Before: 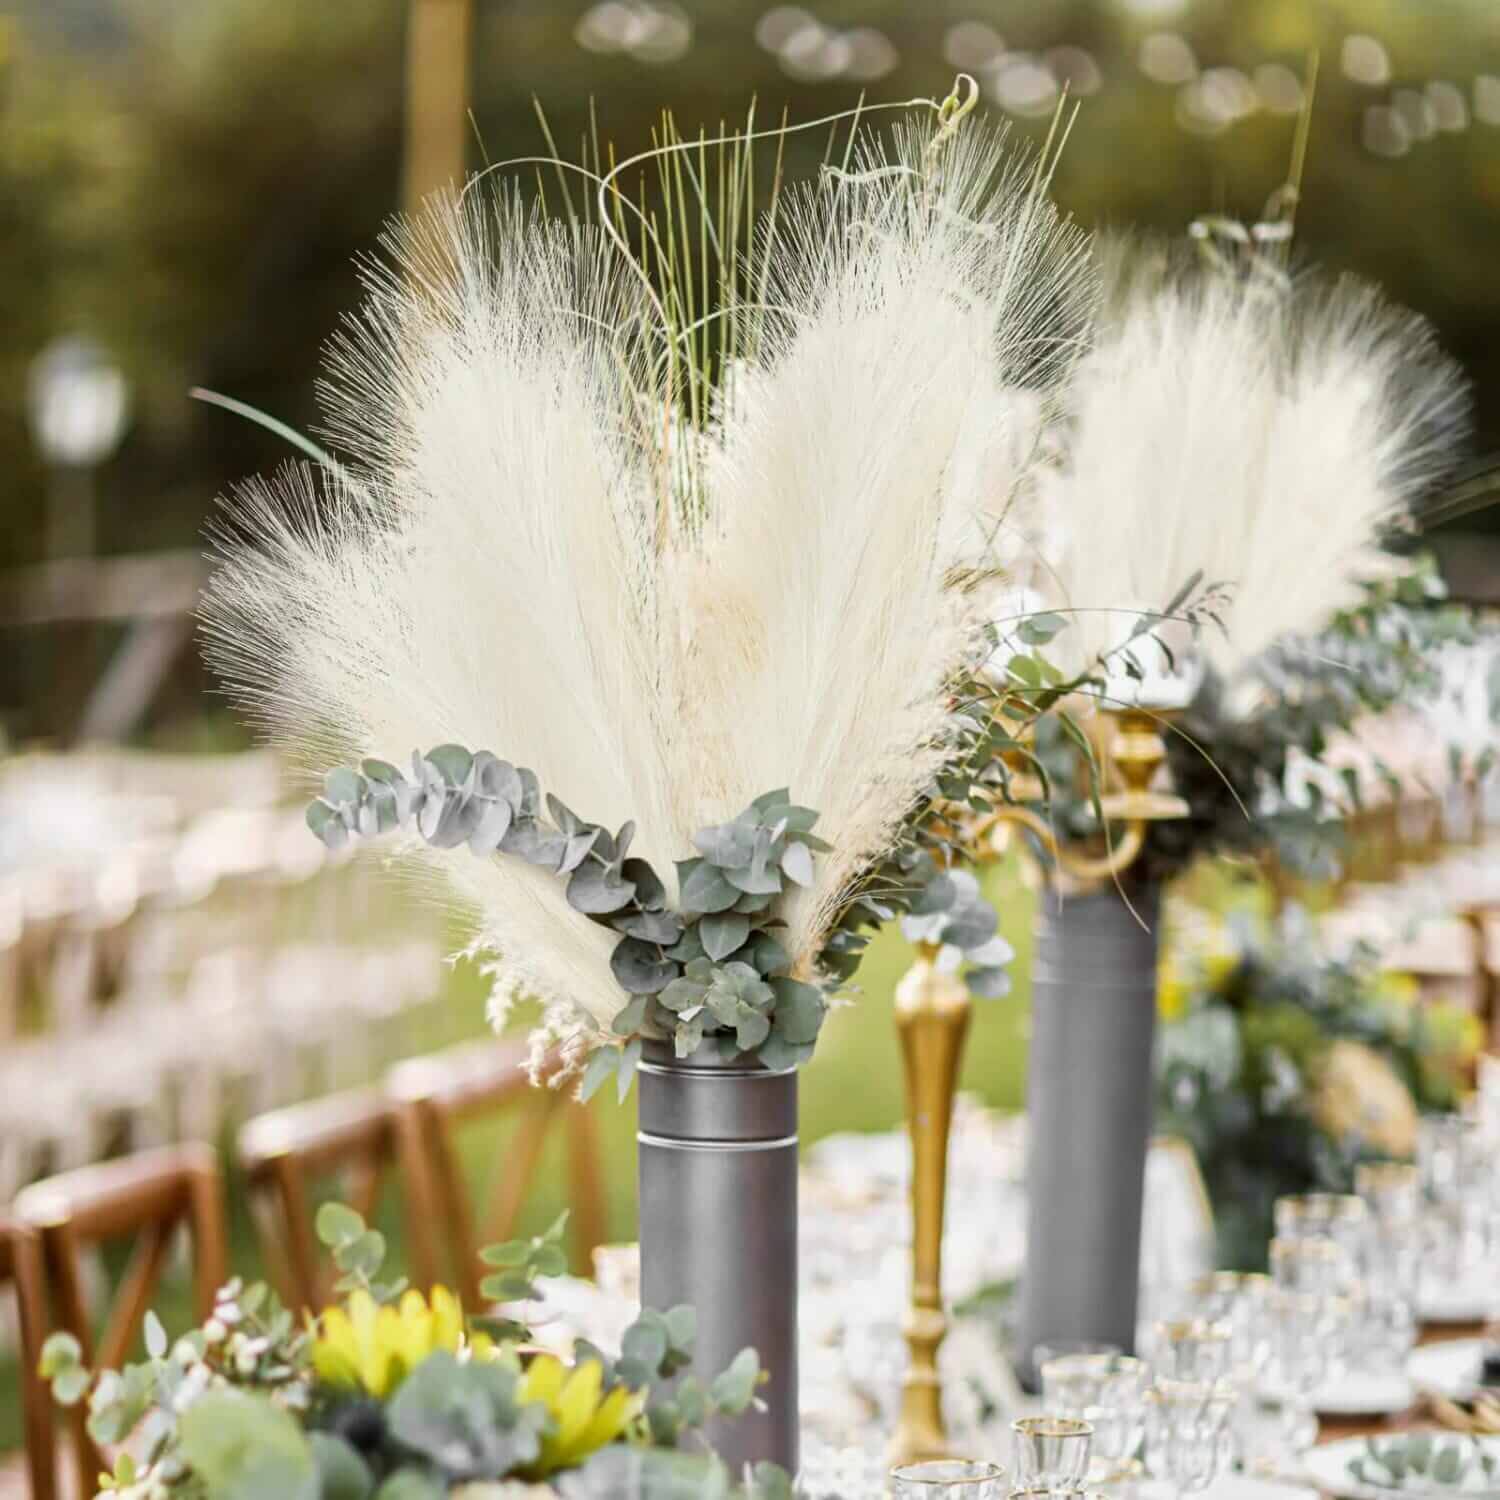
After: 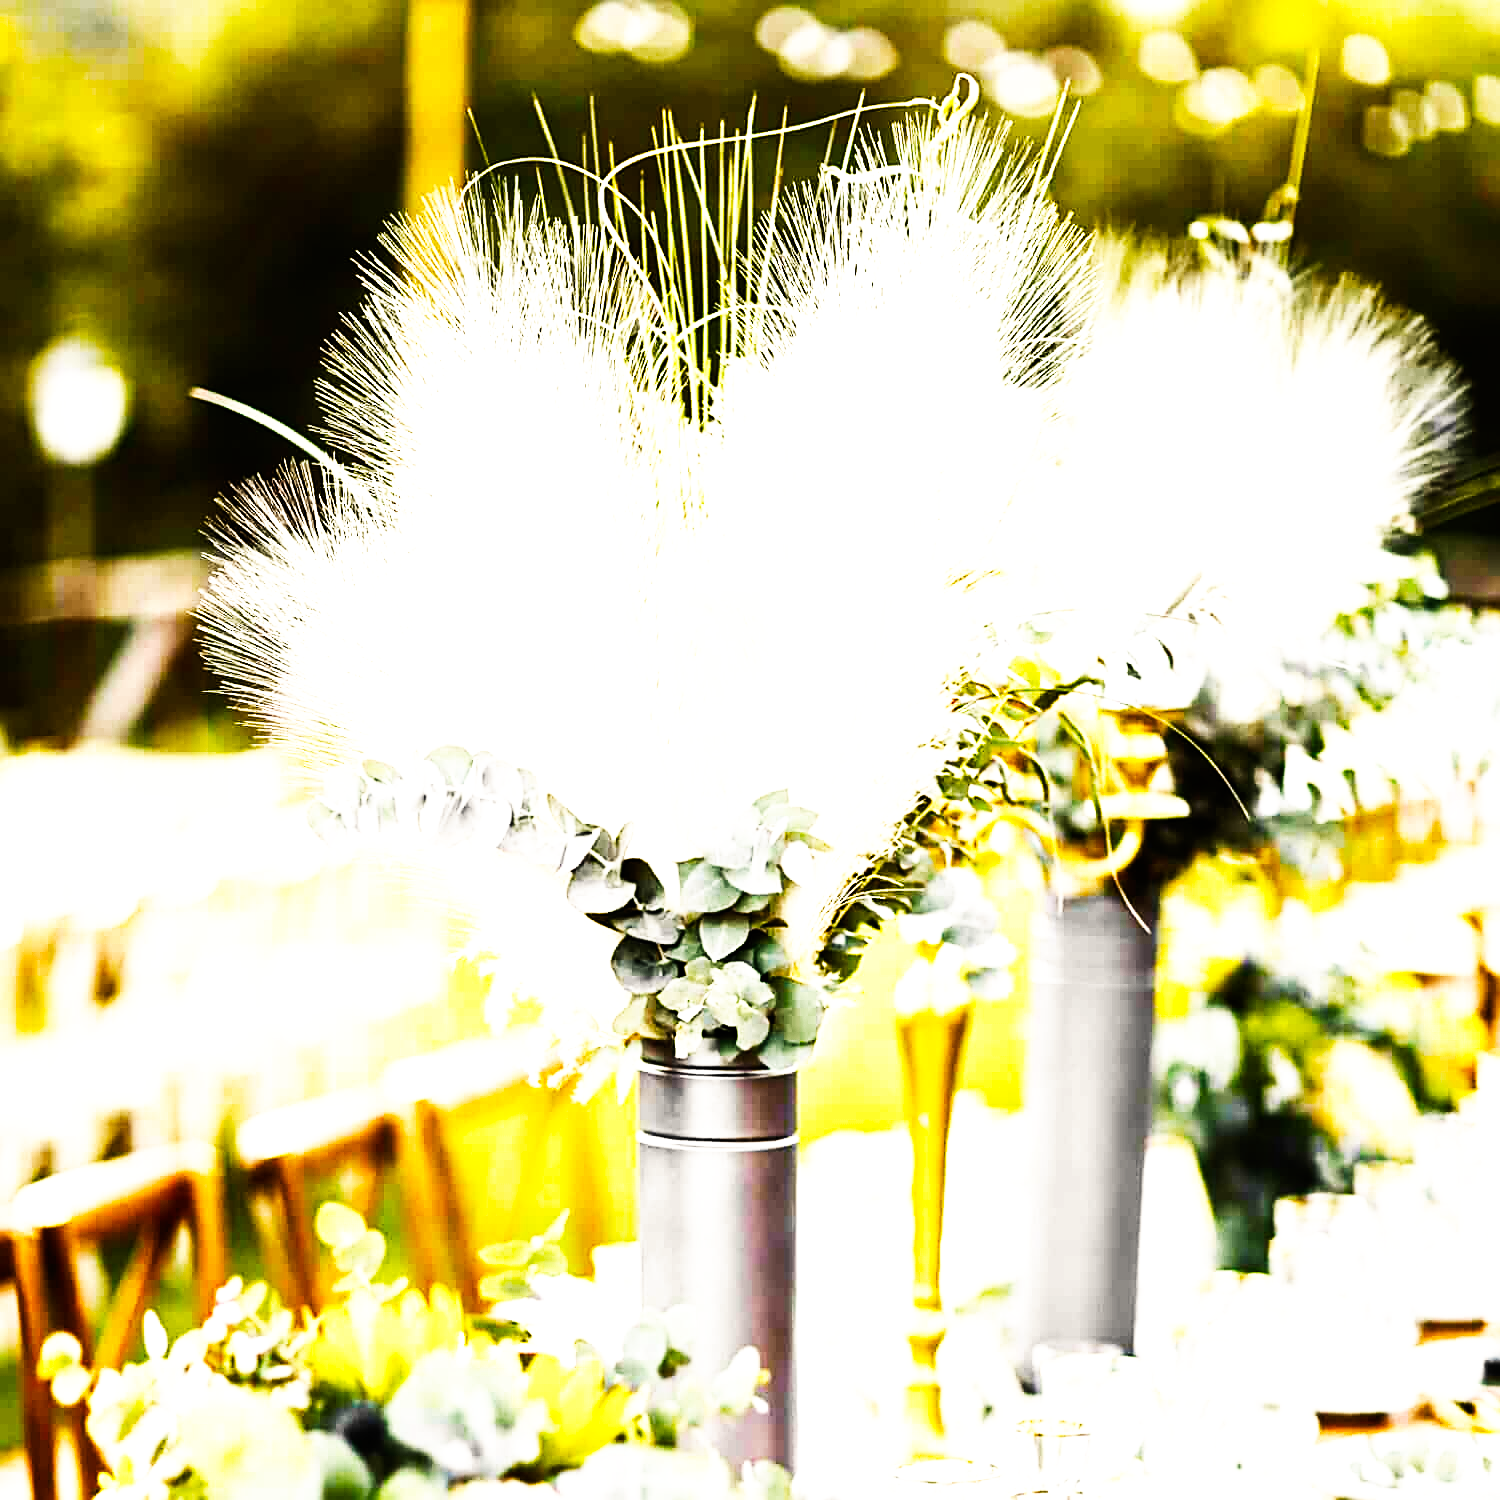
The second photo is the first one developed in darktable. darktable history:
tone equalizer: -8 EV -1.08 EV, -7 EV -1.01 EV, -6 EV -0.9 EV, -5 EV -0.612 EV, -3 EV 0.574 EV, -2 EV 0.848 EV, -1 EV 0.997 EV, +0 EV 1.08 EV, edges refinement/feathering 500, mask exposure compensation -1.57 EV, preserve details no
color balance rgb: highlights gain › chroma 3.025%, highlights gain › hue 71.86°, linear chroma grading › shadows 10.469%, linear chroma grading › highlights 9.509%, linear chroma grading › global chroma 14.395%, linear chroma grading › mid-tones 14.859%, perceptual saturation grading › global saturation 15.438%, perceptual saturation grading › highlights -19.637%, perceptual saturation grading › shadows 19.306%, global vibrance 30.416%, contrast 9.733%
base curve: curves: ch0 [(0, 0) (0.007, 0.004) (0.027, 0.03) (0.046, 0.07) (0.207, 0.54) (0.442, 0.872) (0.673, 0.972) (1, 1)], preserve colors none
sharpen: on, module defaults
